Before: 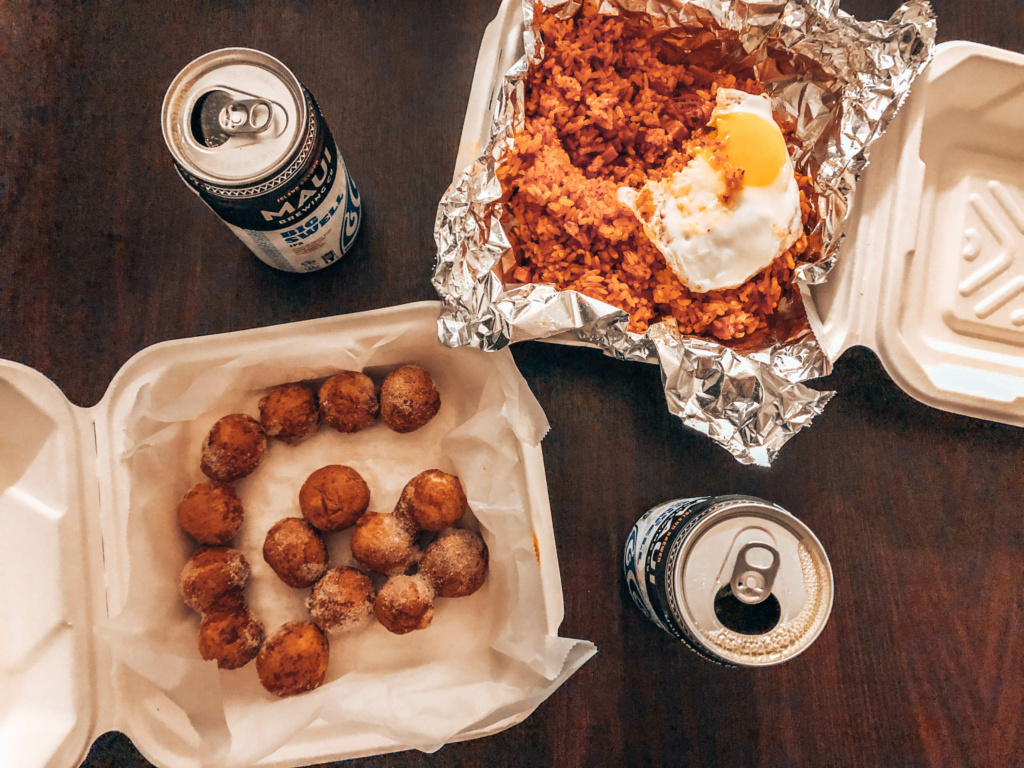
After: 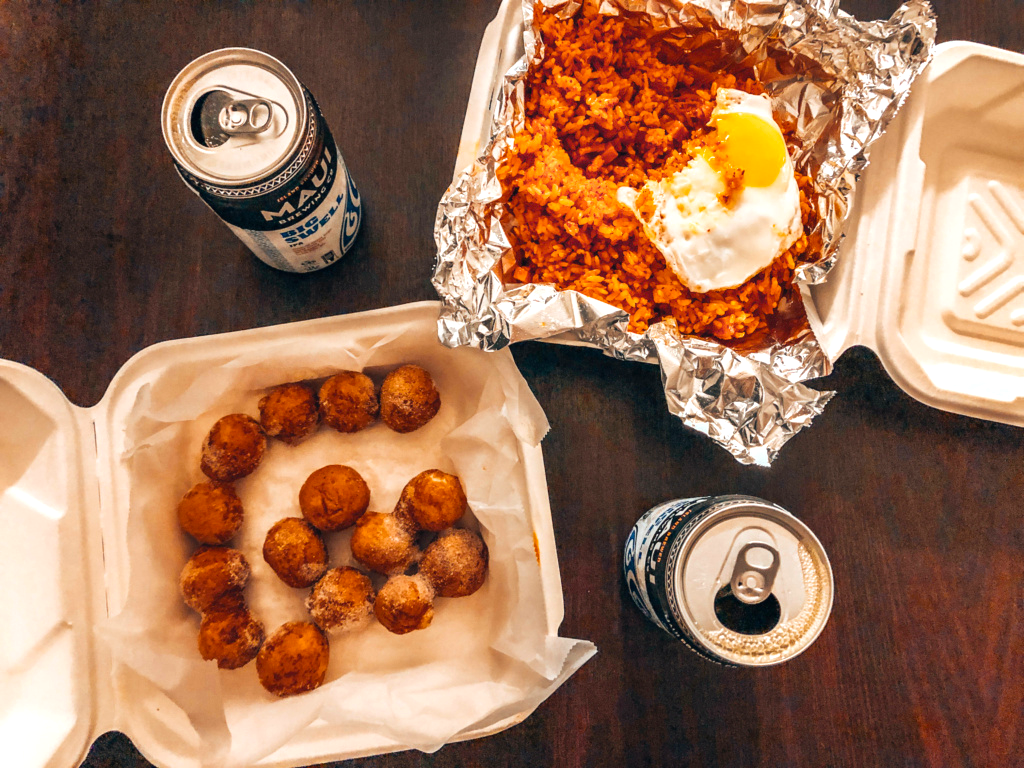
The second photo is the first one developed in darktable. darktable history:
color balance rgb: perceptual saturation grading › global saturation 30.557%, perceptual brilliance grading › global brilliance 3.475%
exposure: exposure 0.125 EV, compensate highlight preservation false
